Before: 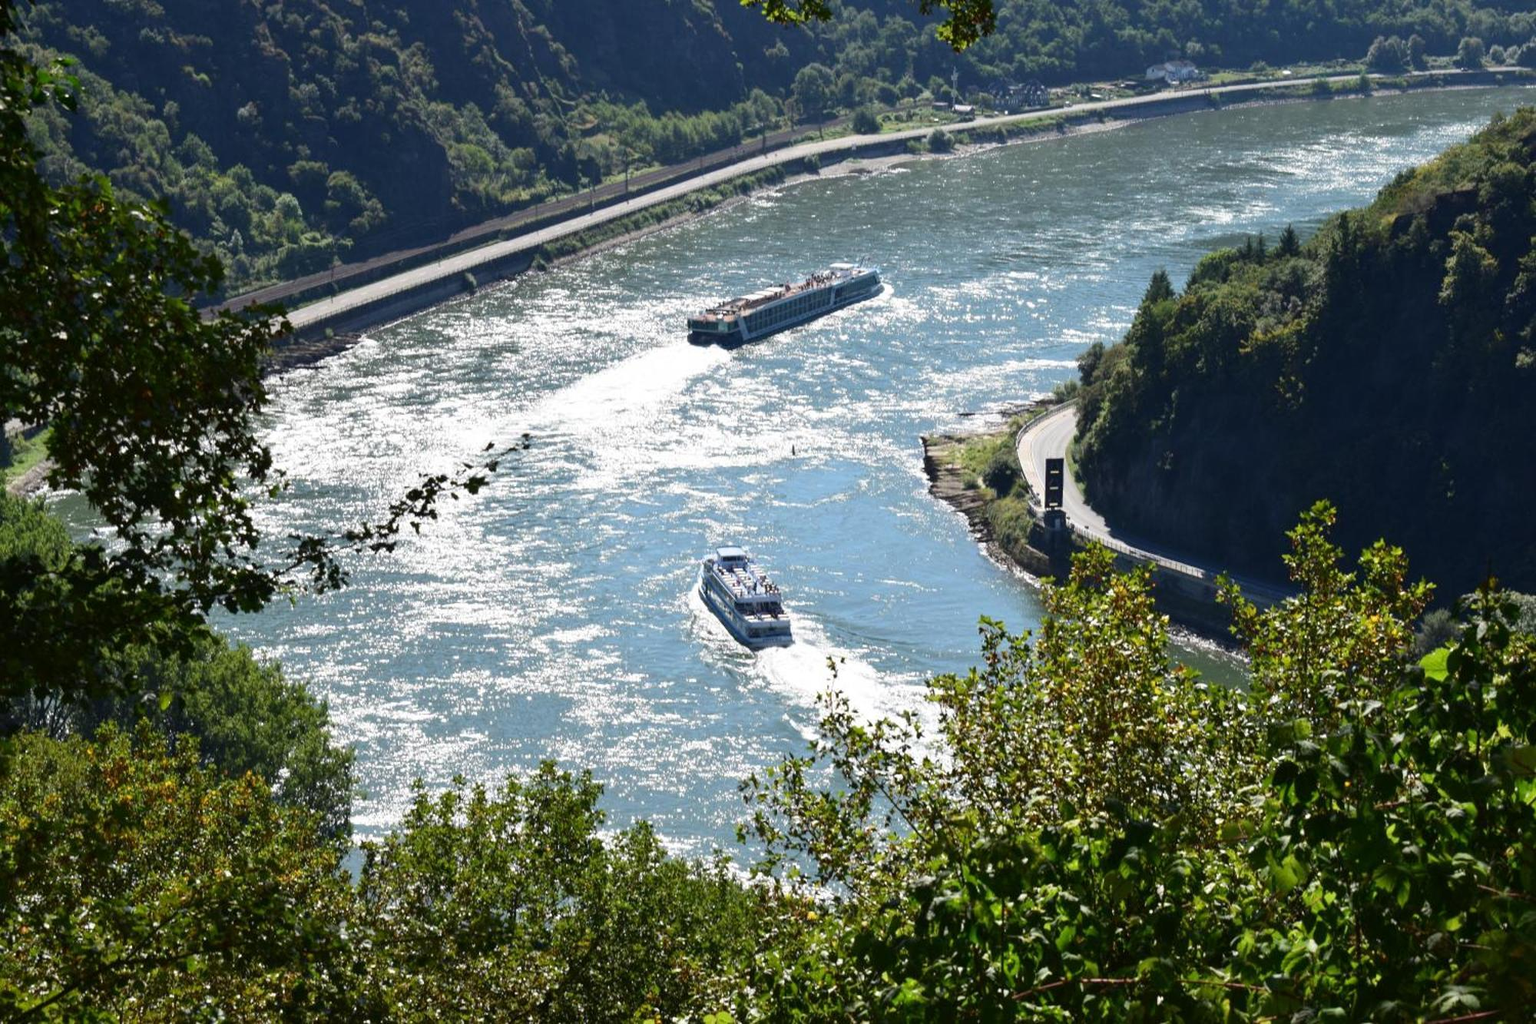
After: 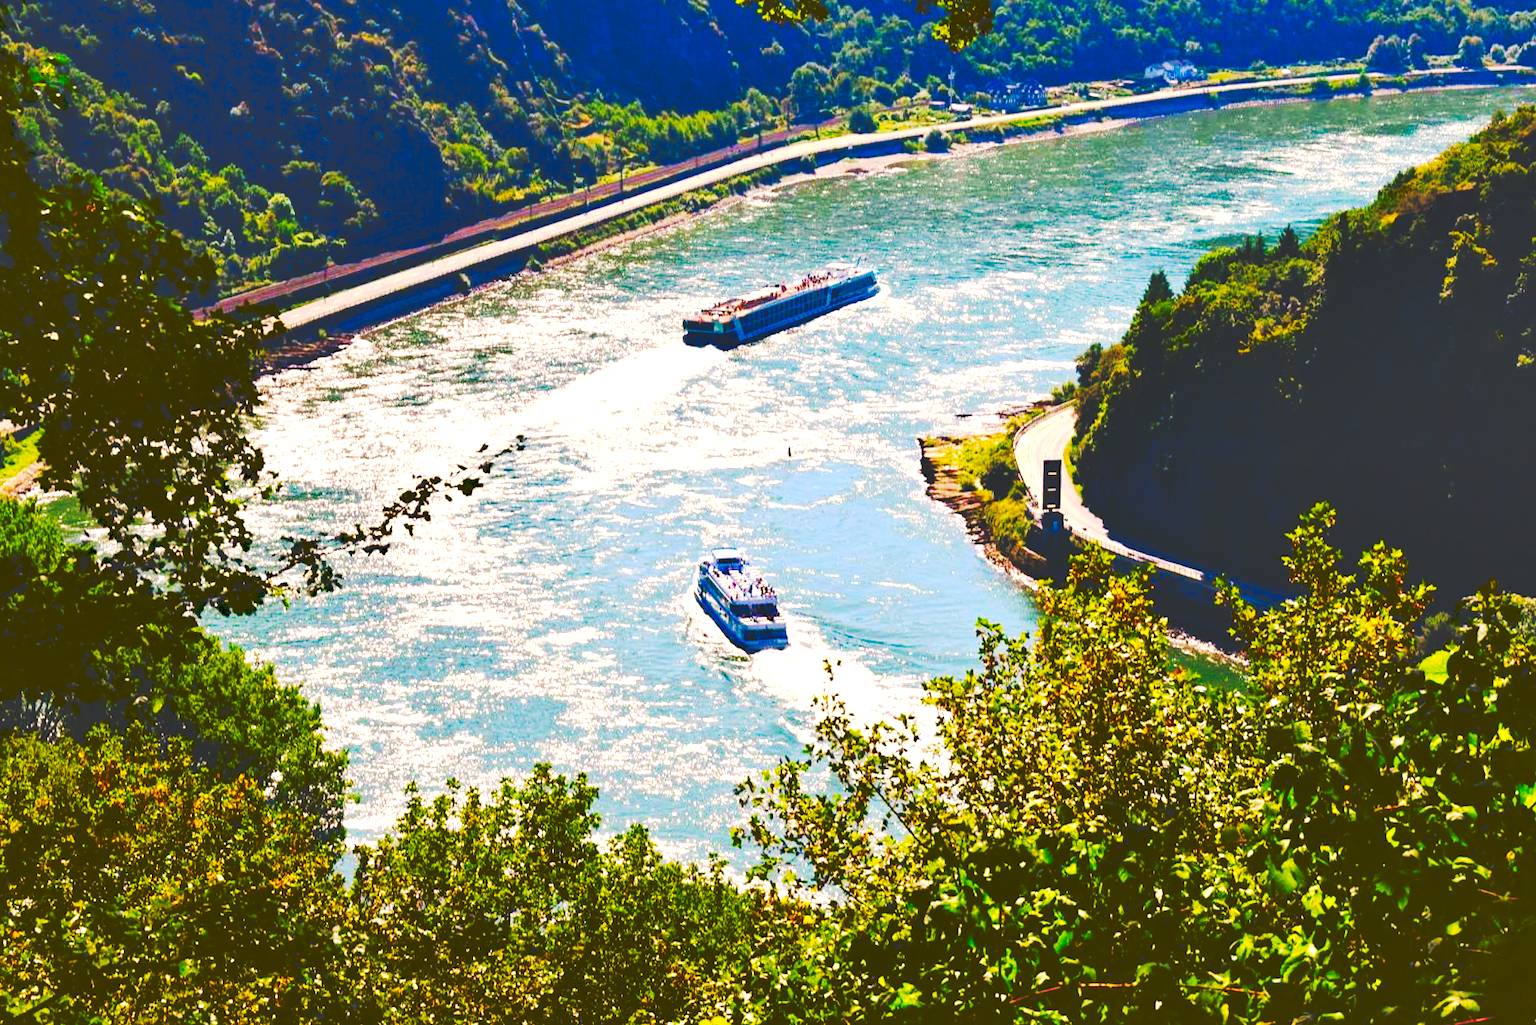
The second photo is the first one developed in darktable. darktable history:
contrast brightness saturation: saturation 0.13
haze removal: compatibility mode true, adaptive false
crop and rotate: left 0.614%, top 0.179%, bottom 0.309%
shadows and highlights: shadows 37.27, highlights -28.18, soften with gaussian
white balance: red 1.127, blue 0.943
color balance rgb: linear chroma grading › global chroma 25%, perceptual saturation grading › global saturation 45%, perceptual saturation grading › highlights -50%, perceptual saturation grading › shadows 30%, perceptual brilliance grading › global brilliance 18%, global vibrance 40%
tone curve: curves: ch0 [(0, 0) (0.003, 0.184) (0.011, 0.184) (0.025, 0.189) (0.044, 0.192) (0.069, 0.194) (0.1, 0.2) (0.136, 0.202) (0.177, 0.206) (0.224, 0.214) (0.277, 0.243) (0.335, 0.297) (0.399, 0.39) (0.468, 0.508) (0.543, 0.653) (0.623, 0.754) (0.709, 0.834) (0.801, 0.887) (0.898, 0.925) (1, 1)], preserve colors none
